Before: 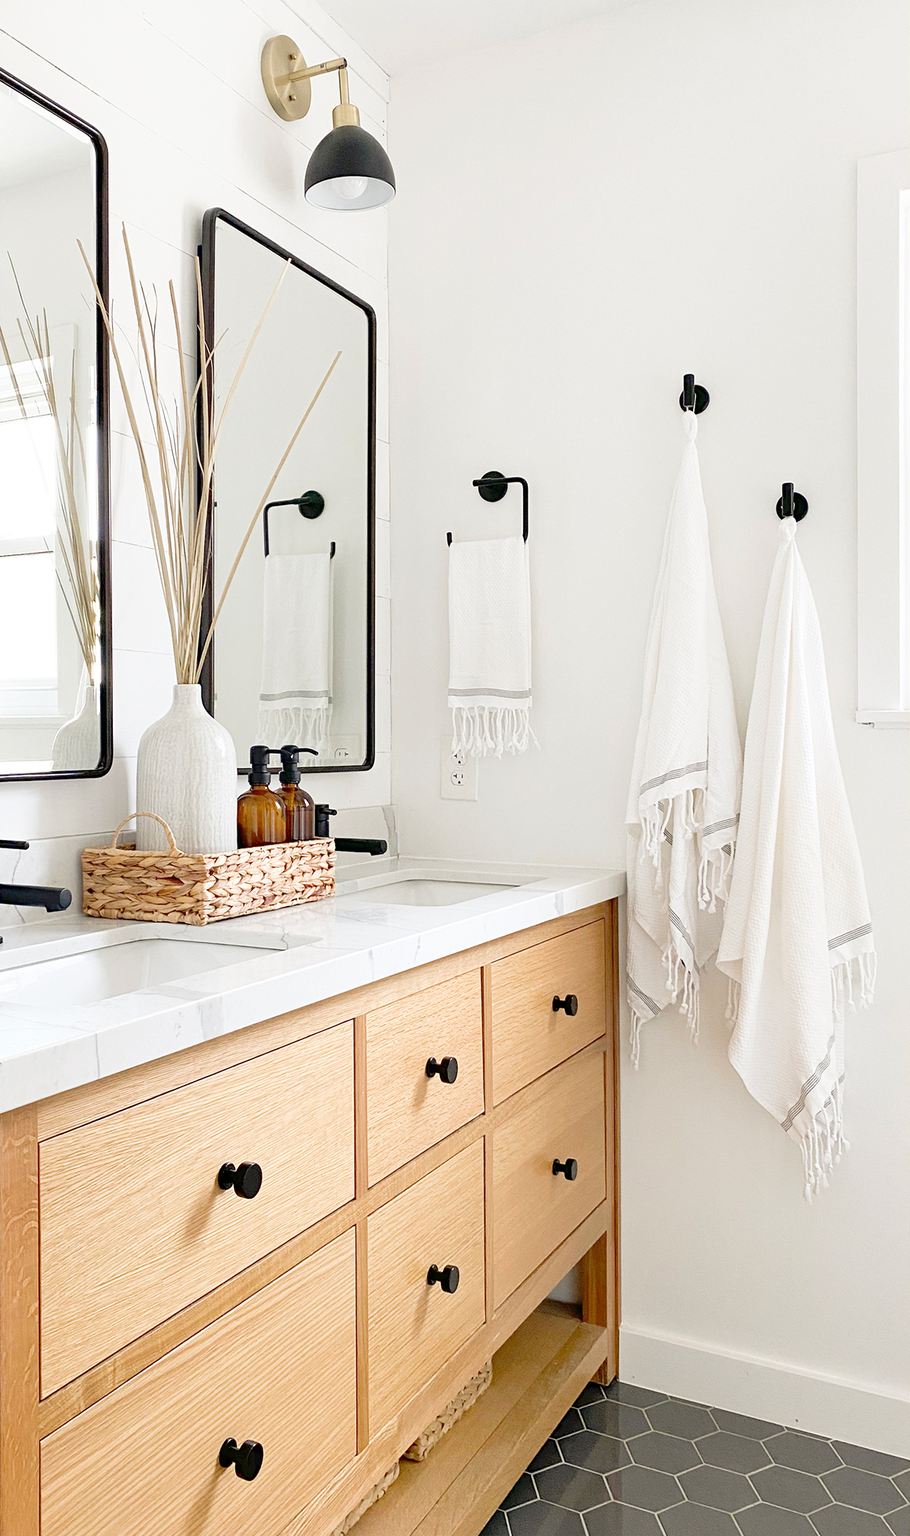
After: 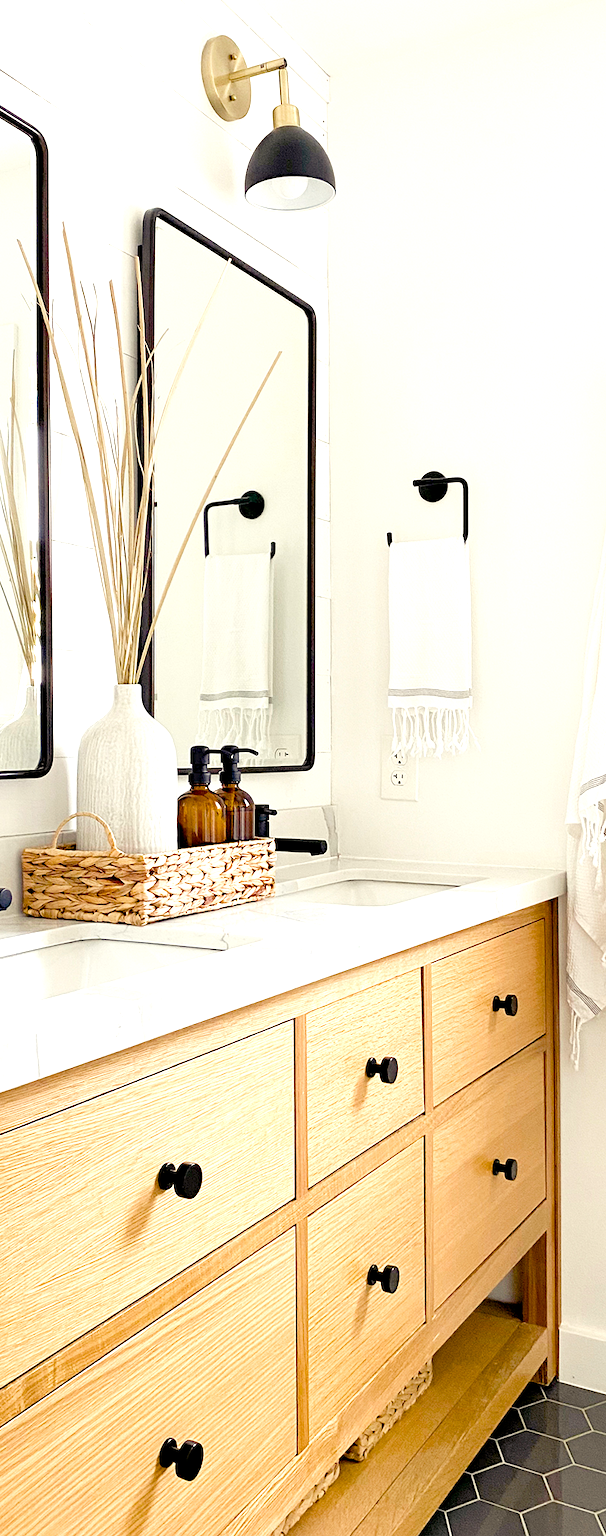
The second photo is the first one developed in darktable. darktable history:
crop and rotate: left 6.617%, right 26.717%
rotate and perspective: crop left 0, crop top 0
color balance rgb: shadows lift › luminance -21.66%, shadows lift › chroma 6.57%, shadows lift › hue 270°, power › chroma 0.68%, power › hue 60°, highlights gain › luminance 6.08%, highlights gain › chroma 1.33%, highlights gain › hue 90°, global offset › luminance -0.87%, perceptual saturation grading › global saturation 26.86%, perceptual saturation grading › highlights -28.39%, perceptual saturation grading › mid-tones 15.22%, perceptual saturation grading › shadows 33.98%, perceptual brilliance grading › highlights 10%, perceptual brilliance grading › mid-tones 5%
exposure: black level correction 0.001, compensate highlight preservation false
